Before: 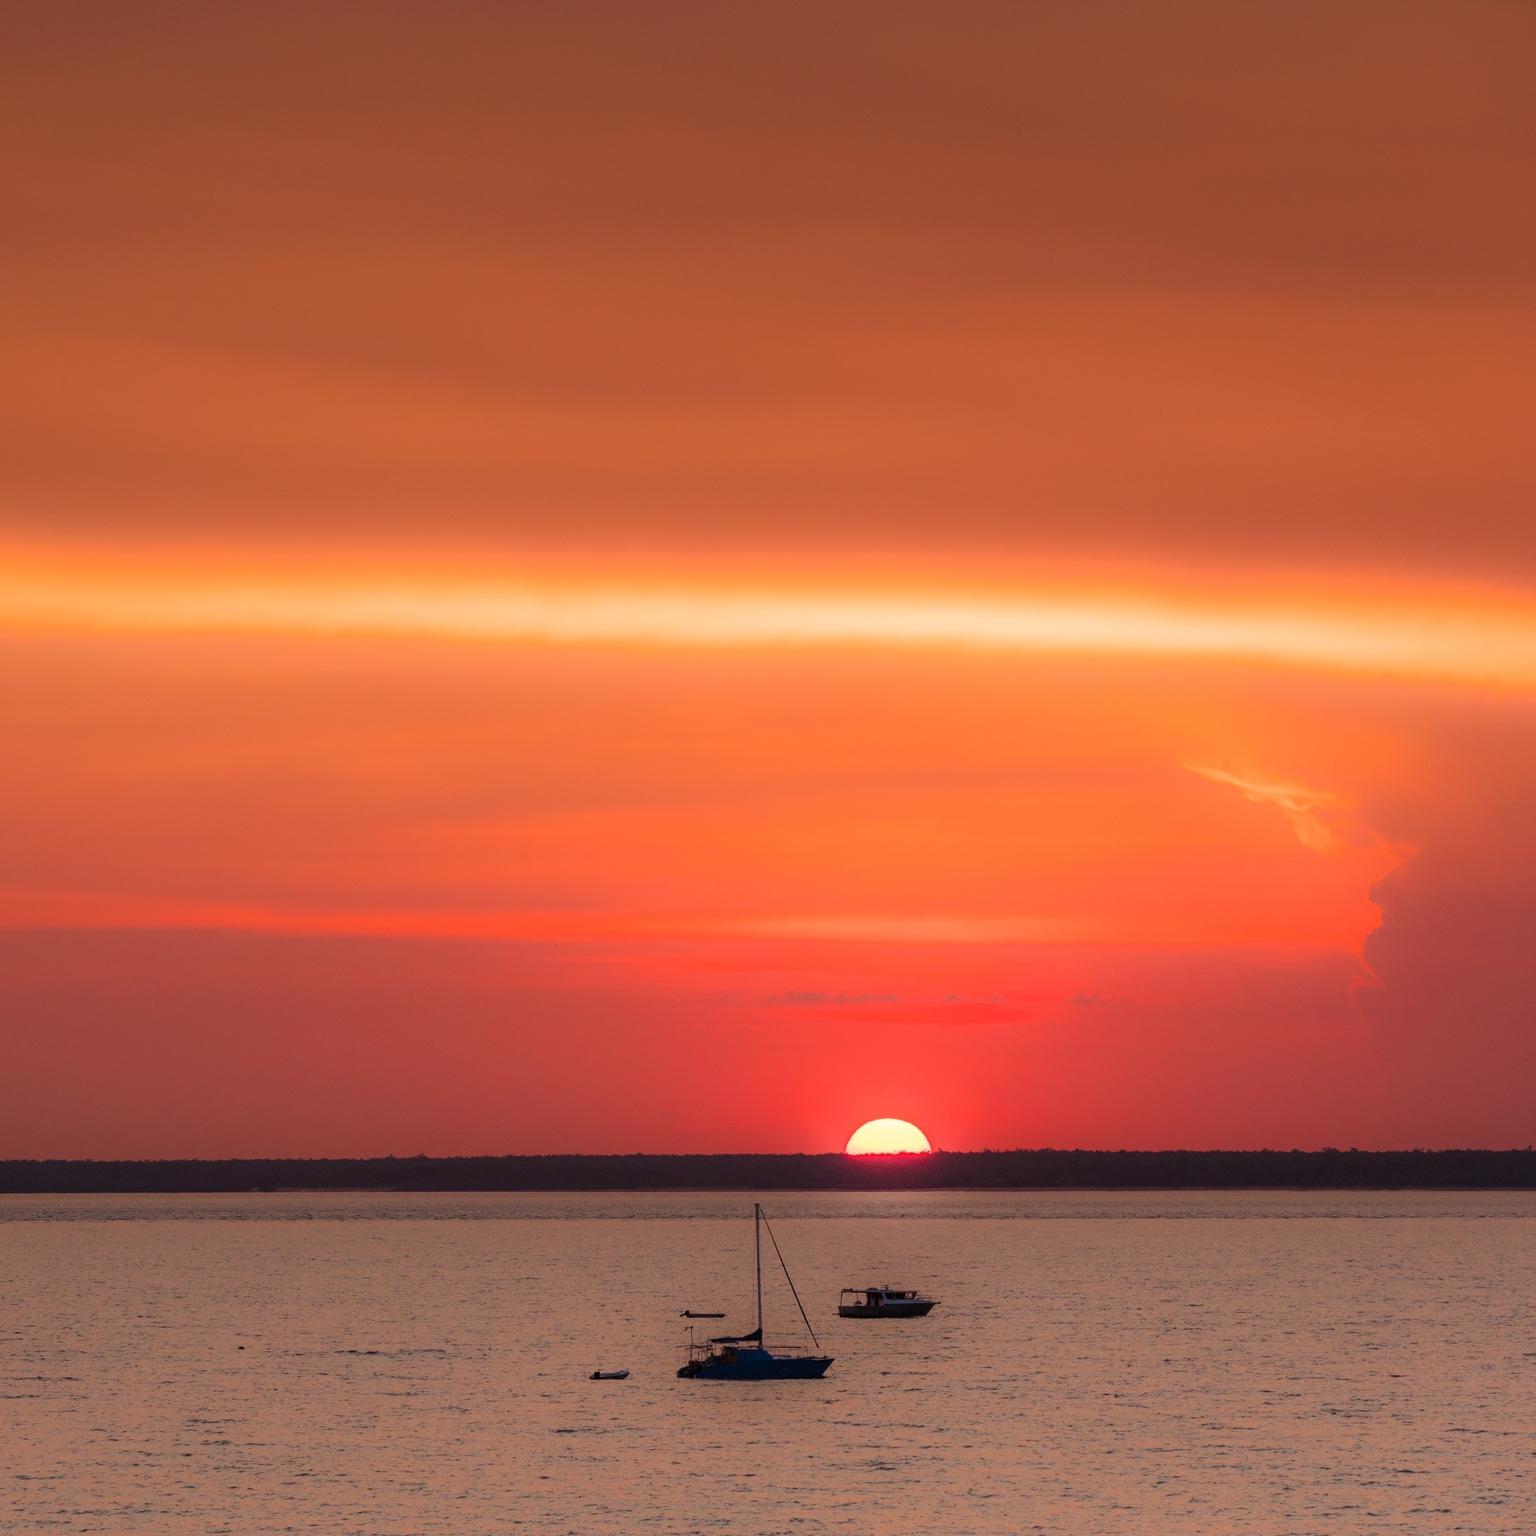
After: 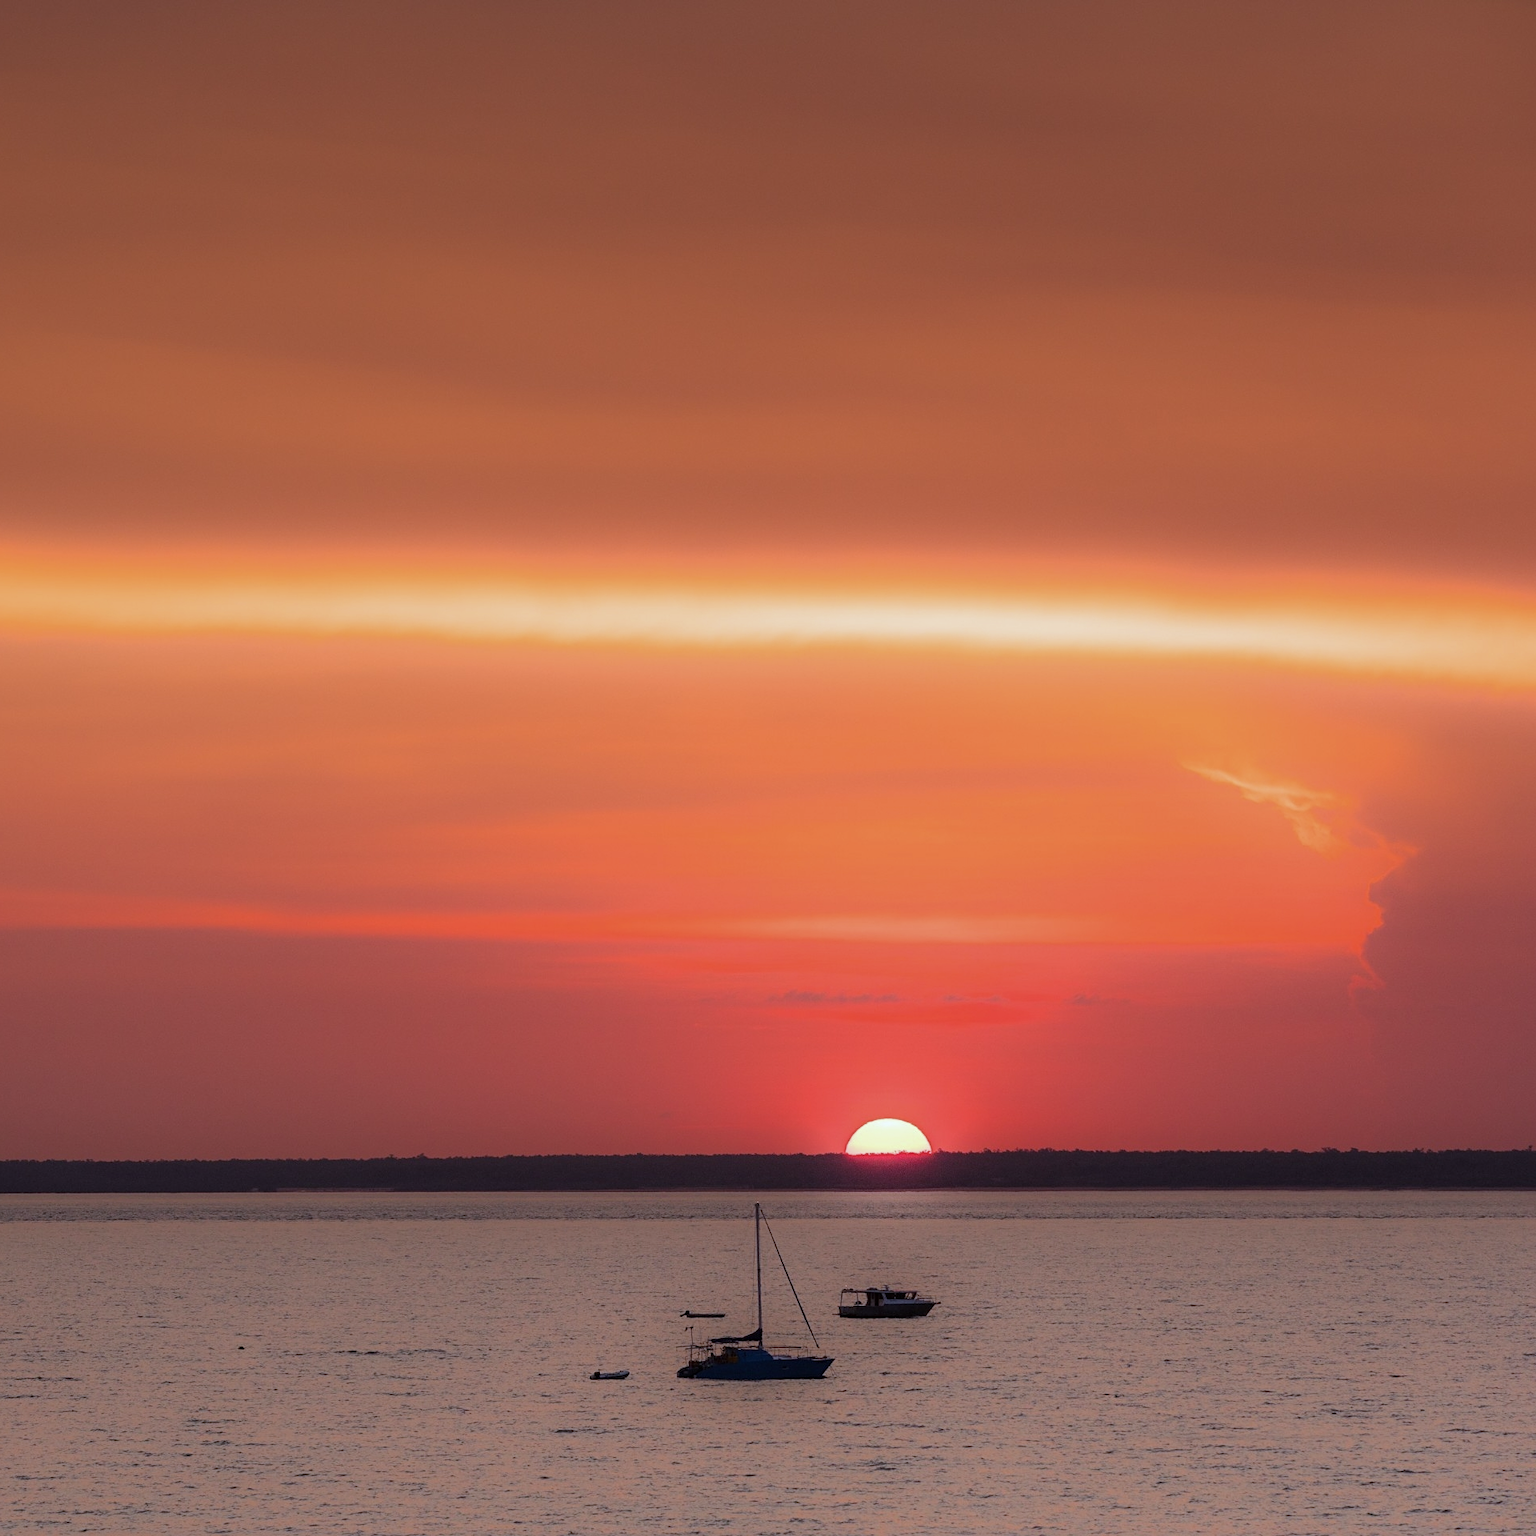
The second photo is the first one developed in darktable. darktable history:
white balance: red 0.931, blue 1.11
sharpen: amount 0.2
contrast brightness saturation: saturation -0.1
